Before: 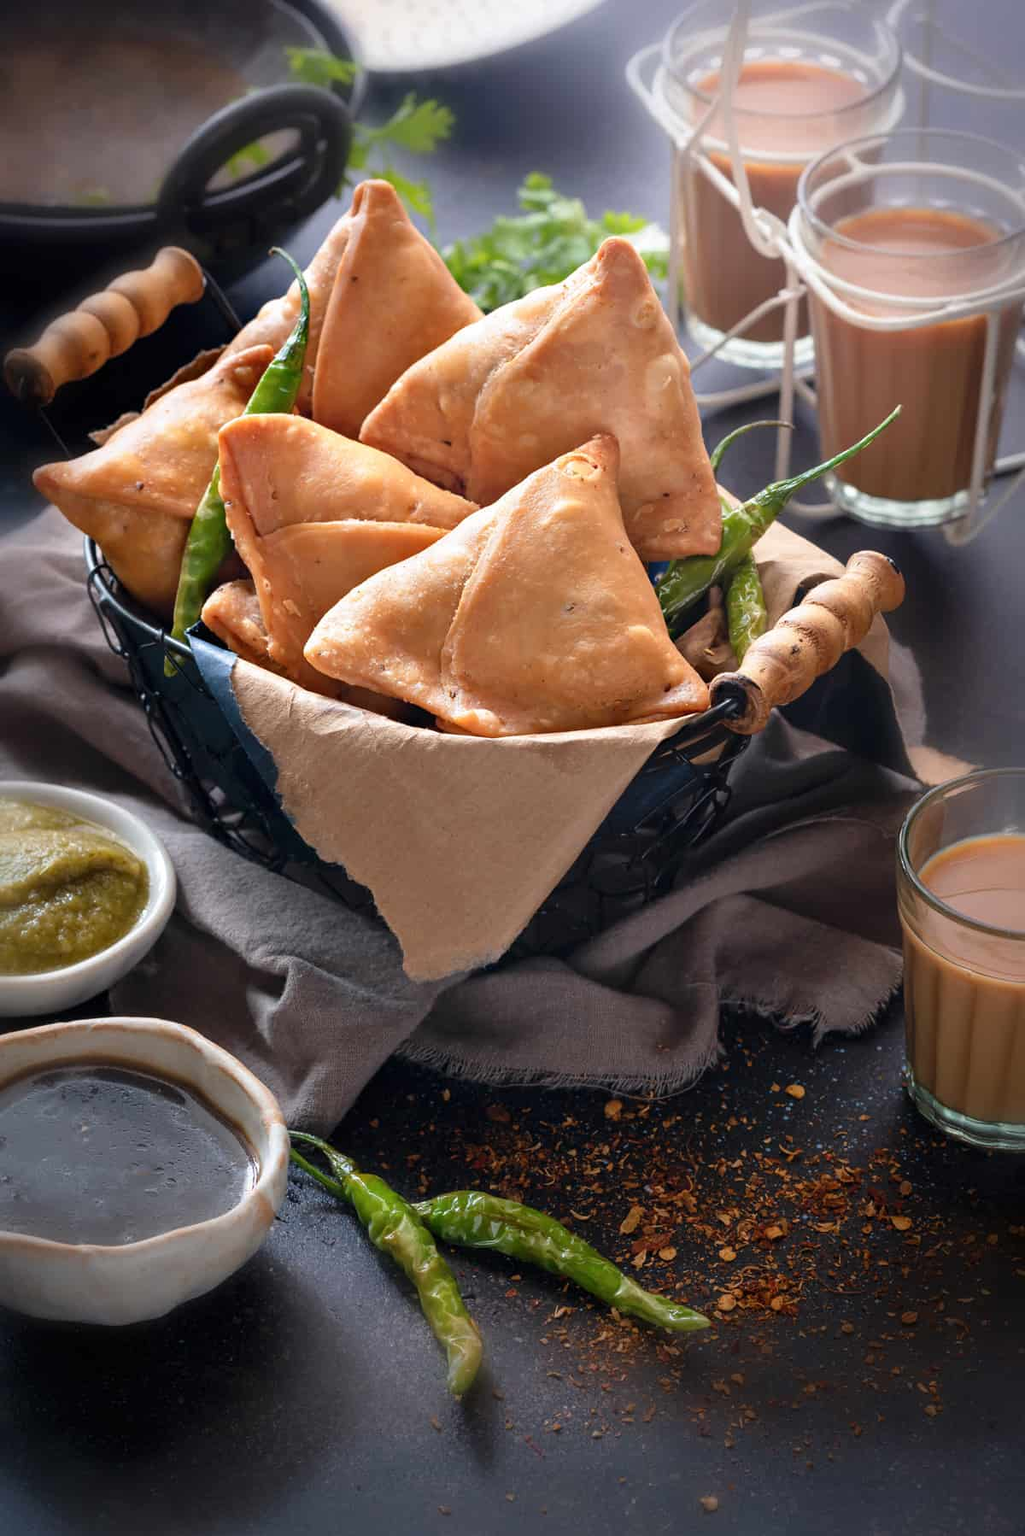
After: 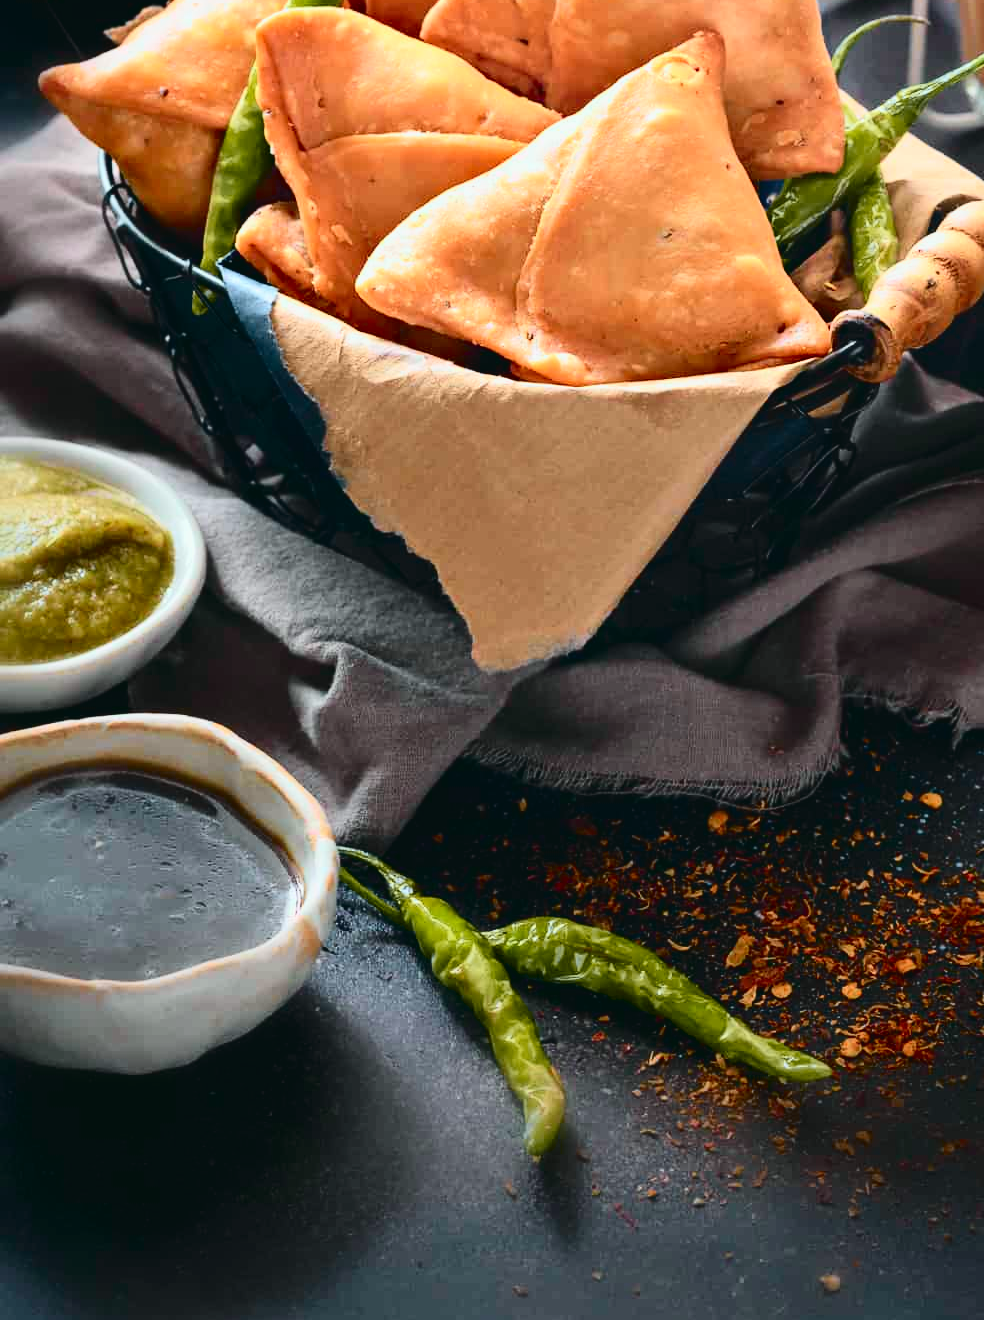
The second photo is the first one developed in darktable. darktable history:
crop: top 26.531%, right 17.959%
tone curve: curves: ch0 [(0, 0.036) (0.037, 0.042) (0.184, 0.146) (0.438, 0.521) (0.54, 0.668) (0.698, 0.835) (0.856, 0.92) (1, 0.98)]; ch1 [(0, 0) (0.393, 0.415) (0.447, 0.448) (0.482, 0.459) (0.509, 0.496) (0.527, 0.525) (0.571, 0.602) (0.619, 0.671) (0.715, 0.729) (1, 1)]; ch2 [(0, 0) (0.369, 0.388) (0.449, 0.454) (0.499, 0.5) (0.521, 0.517) (0.53, 0.544) (0.561, 0.607) (0.674, 0.735) (1, 1)], color space Lab, independent channels, preserve colors none
color balance: input saturation 99%
